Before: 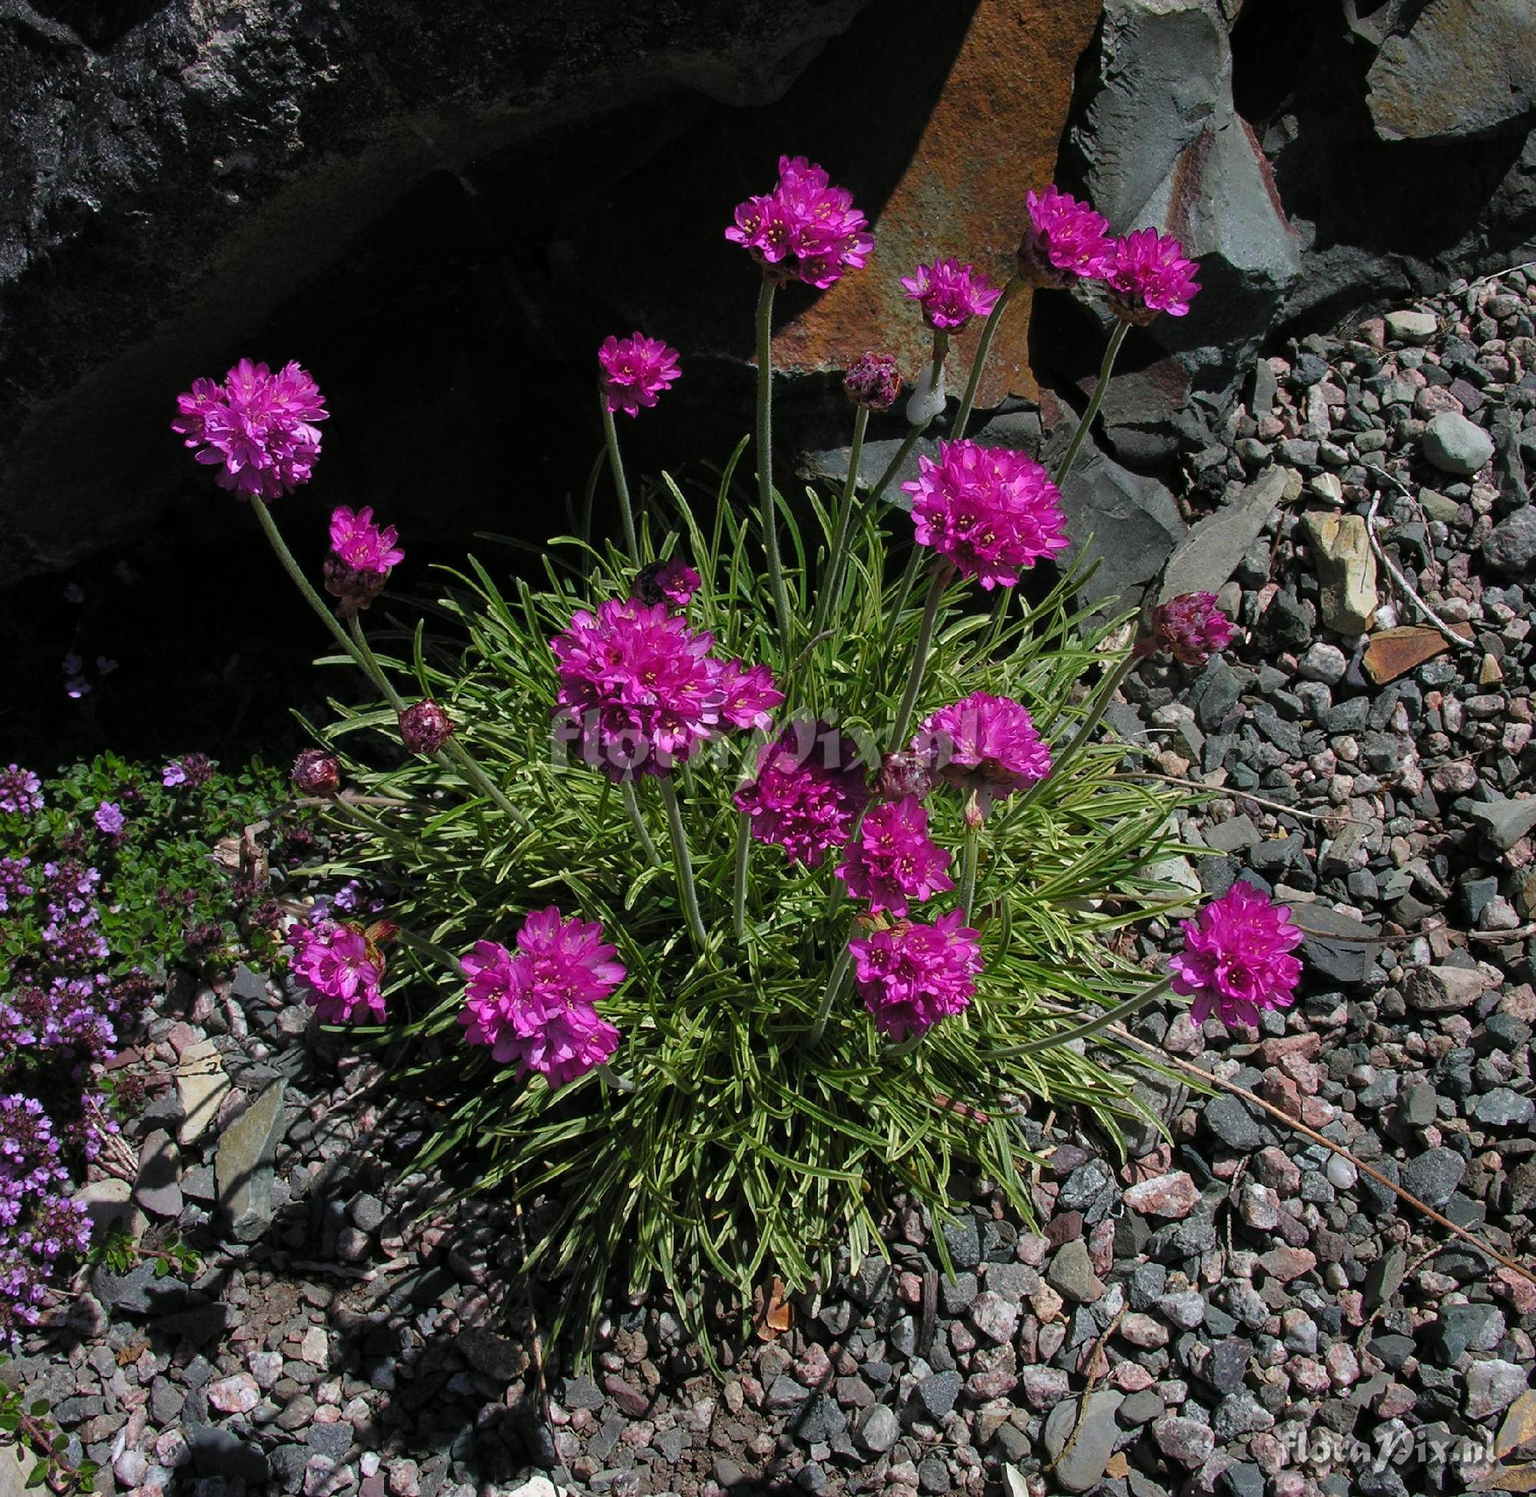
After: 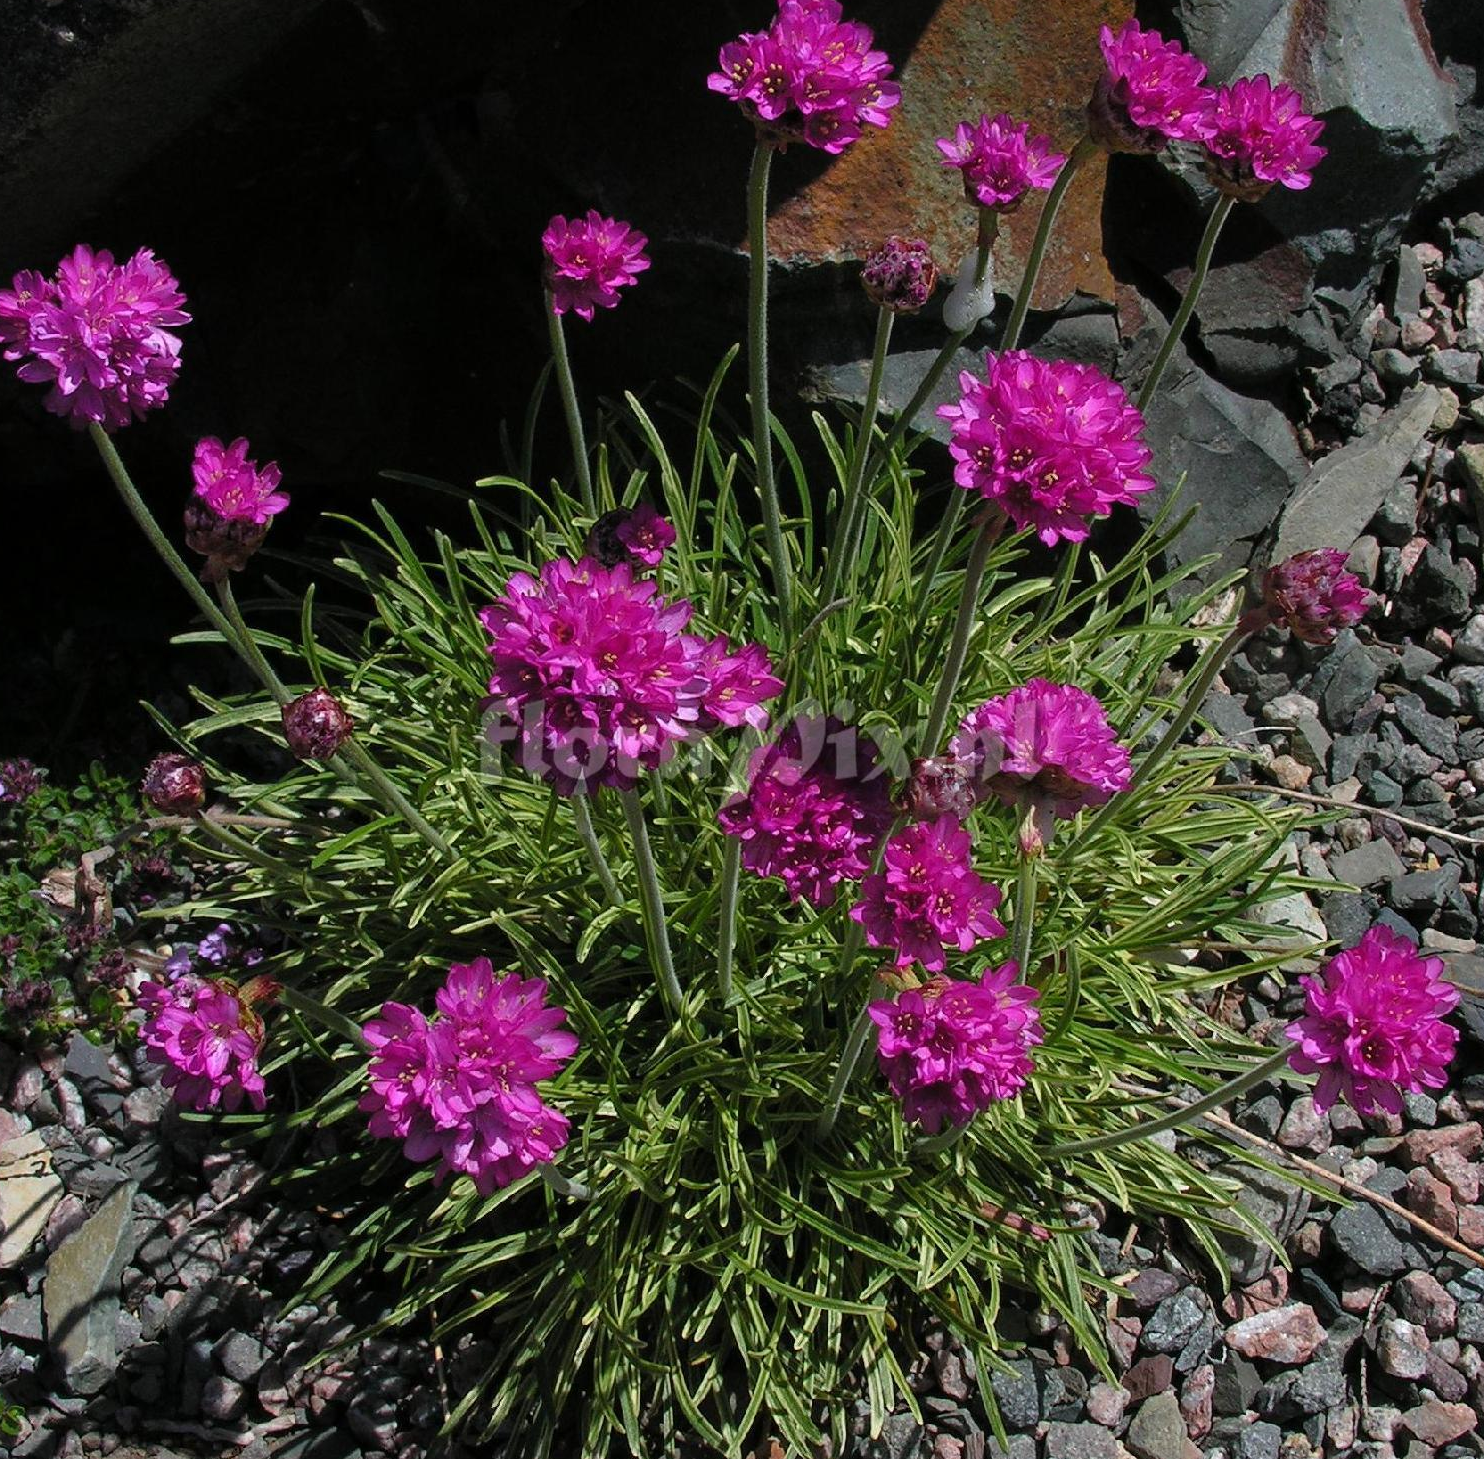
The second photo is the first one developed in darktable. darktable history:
crop and rotate: left 11.871%, top 11.432%, right 13.885%, bottom 13.681%
